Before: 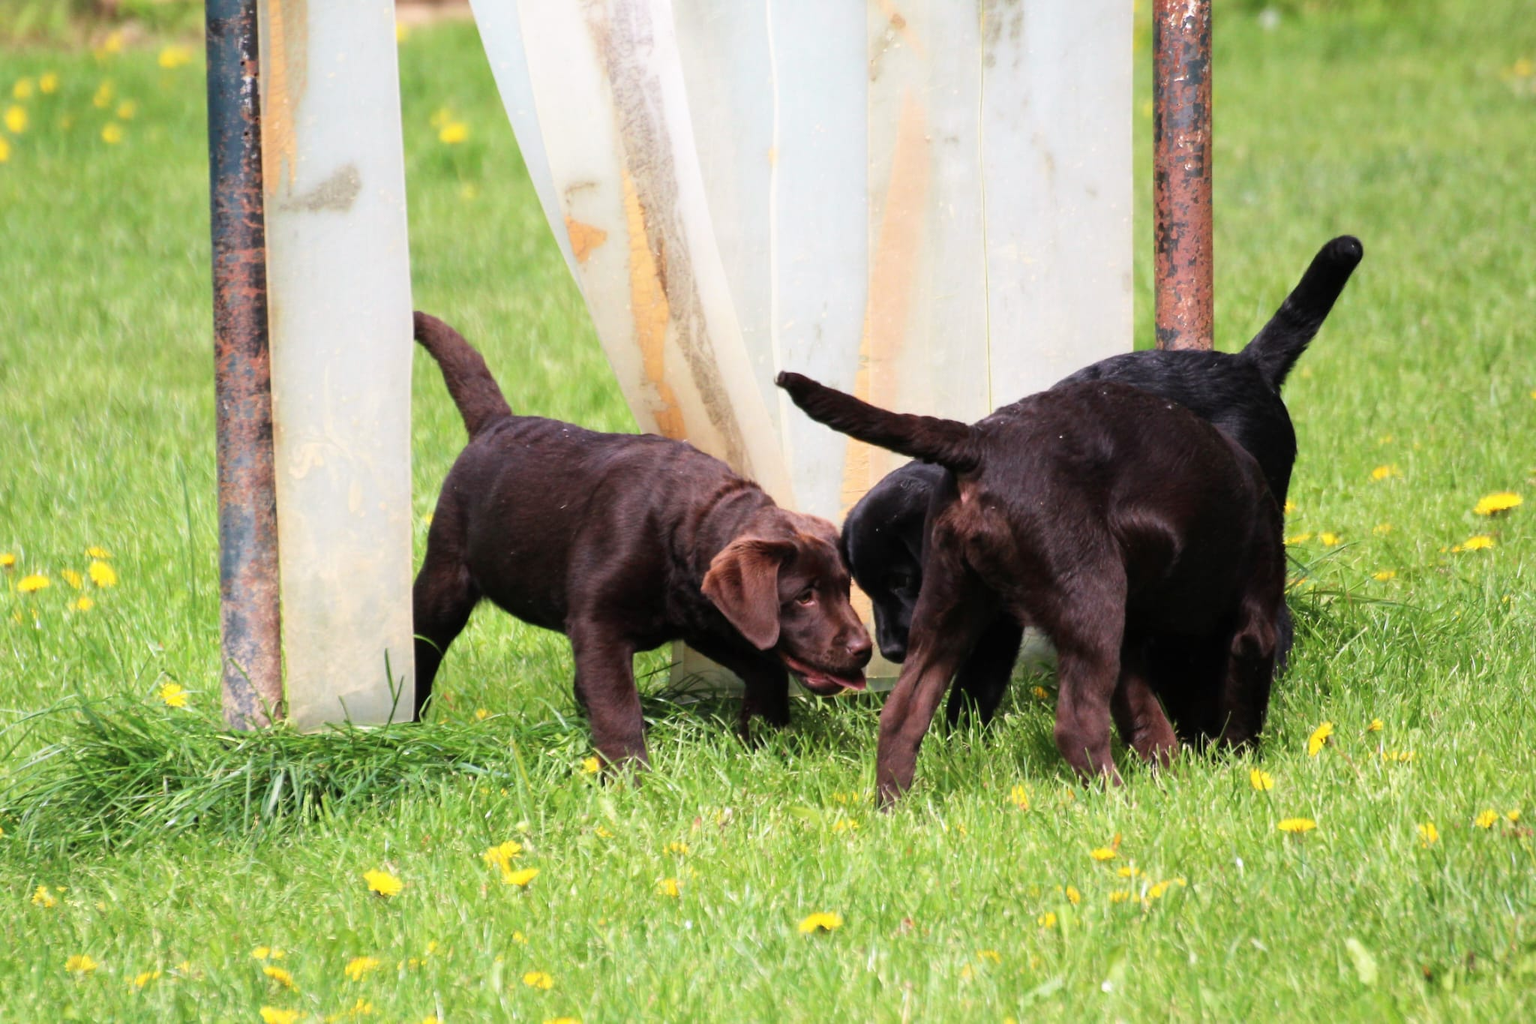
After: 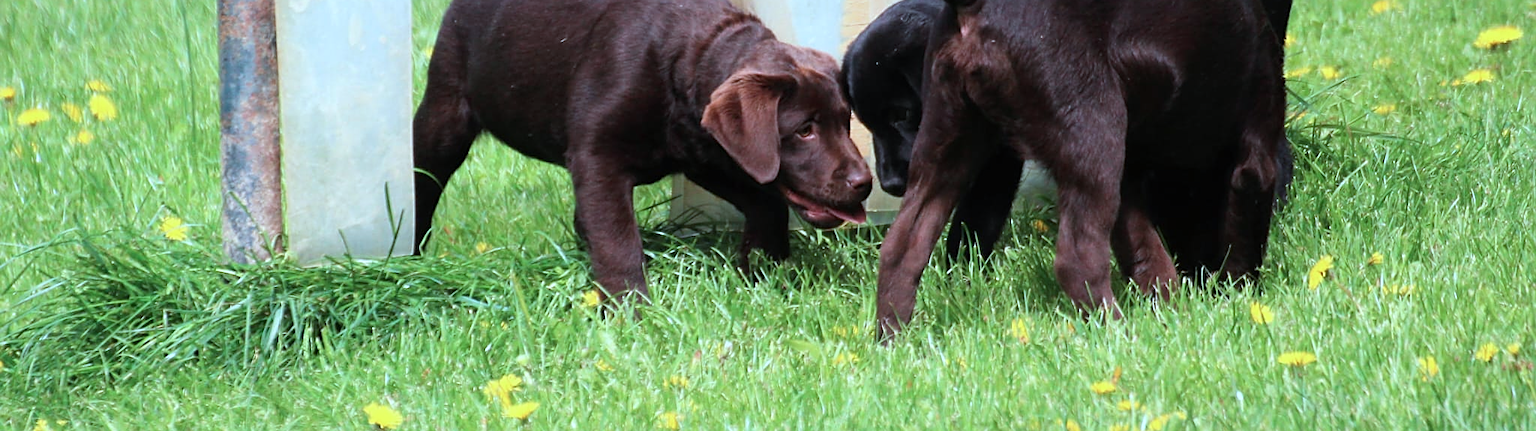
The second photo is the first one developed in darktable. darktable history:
sharpen: on, module defaults
color correction: highlights a* -10.6, highlights b* -18.66
crop: top 45.574%, bottom 12.27%
